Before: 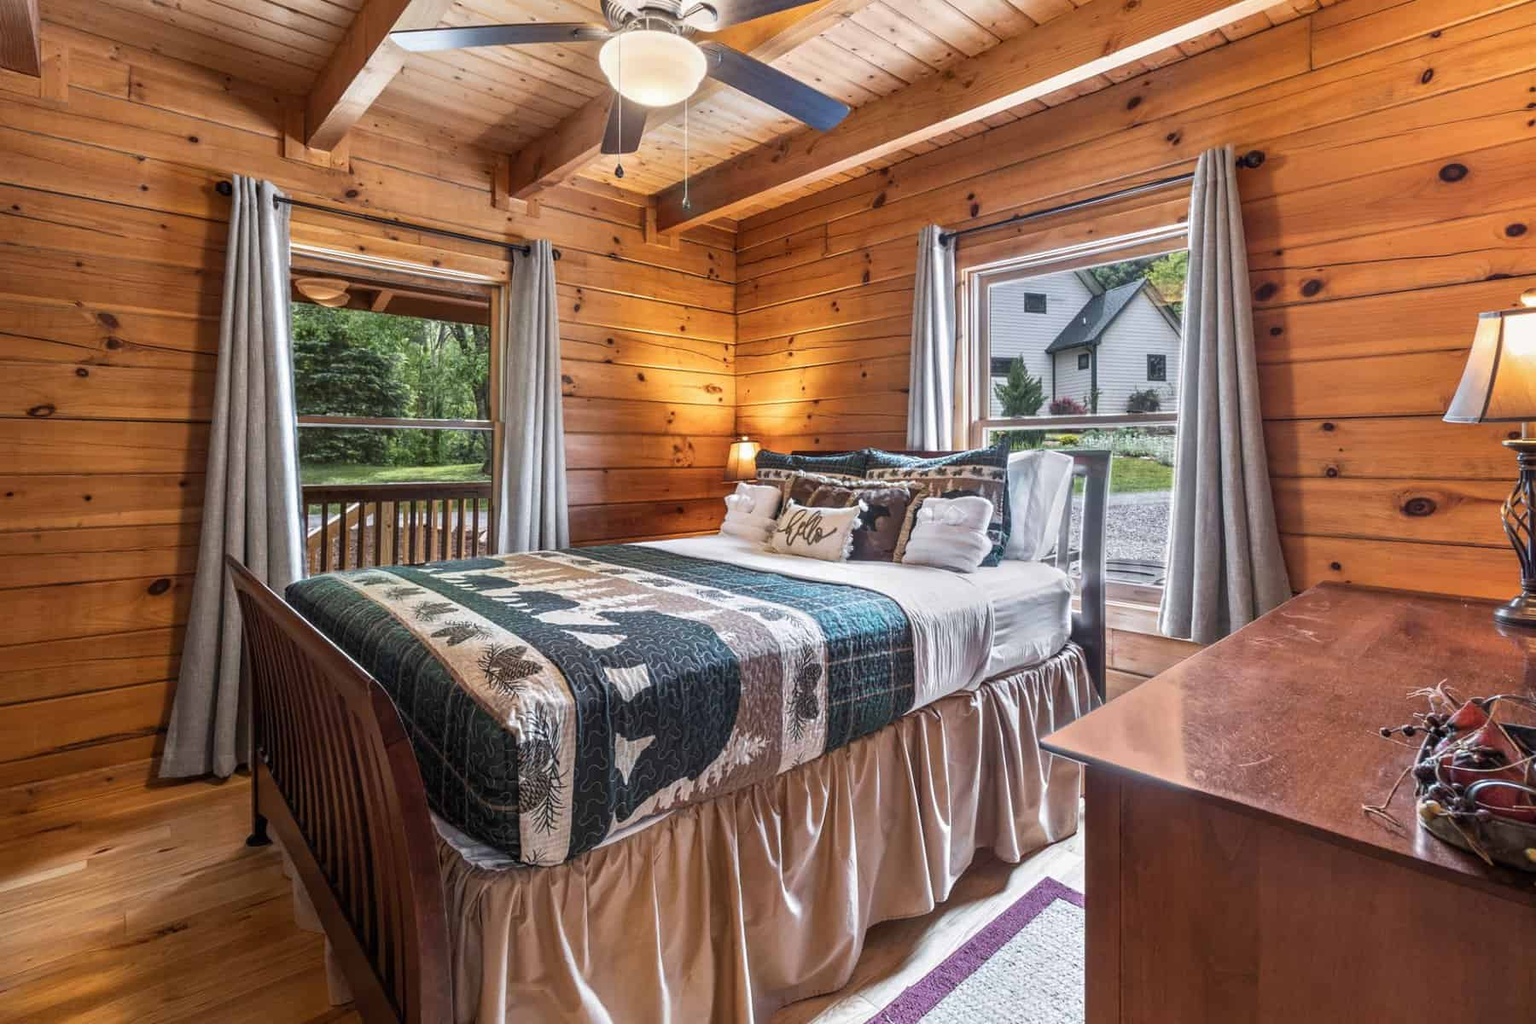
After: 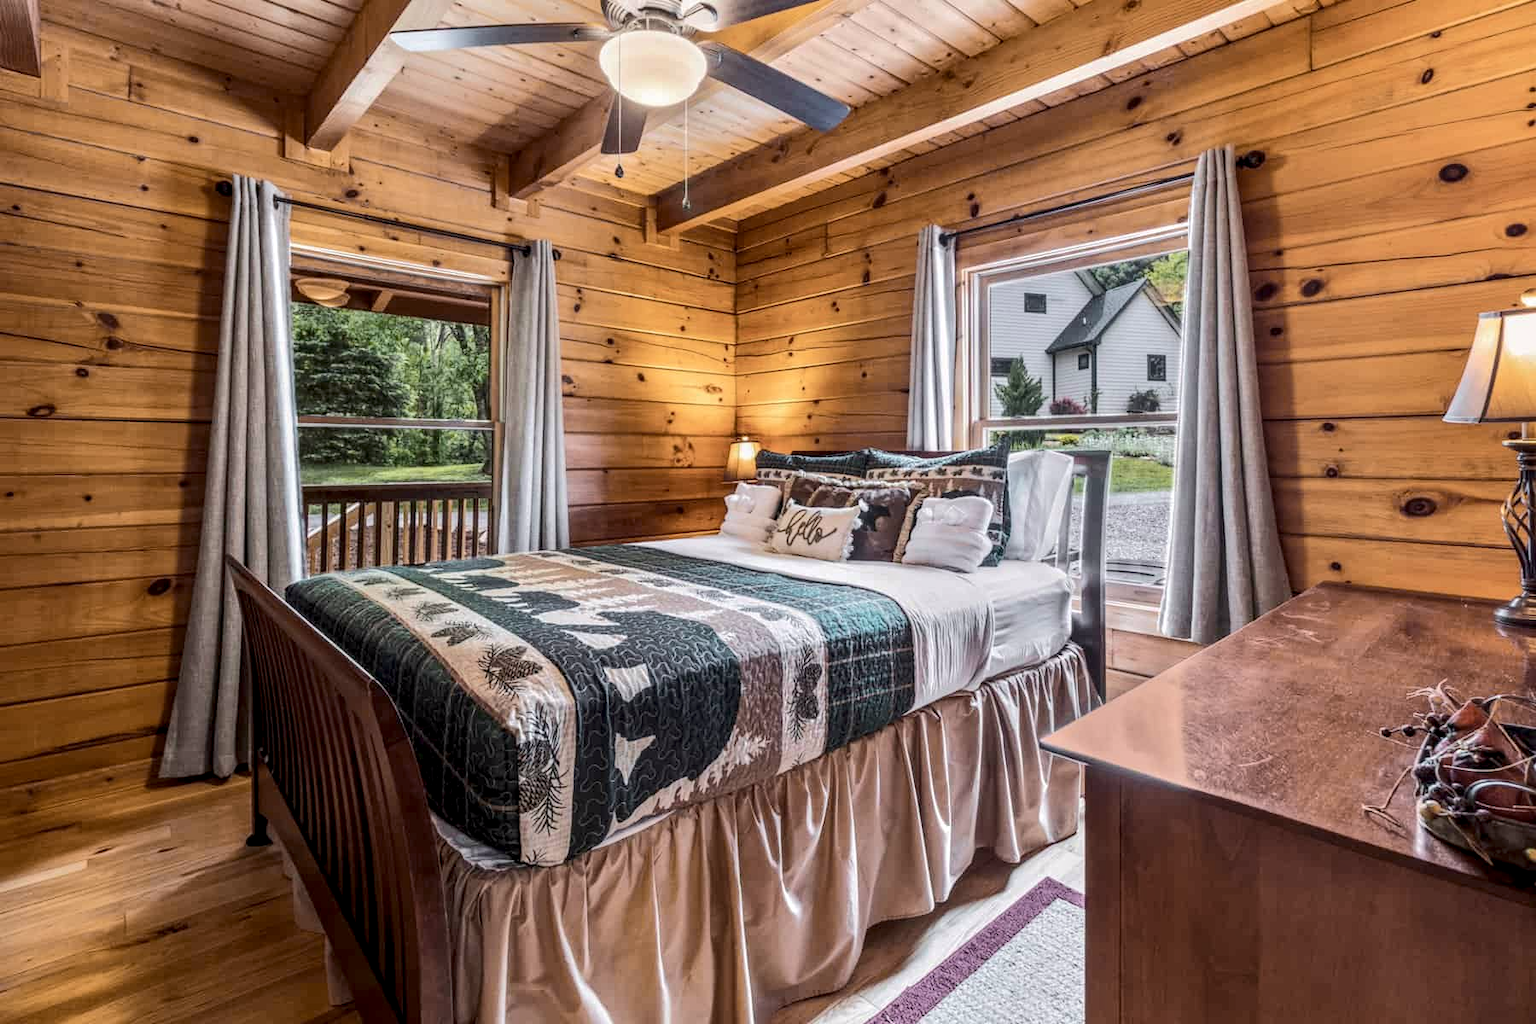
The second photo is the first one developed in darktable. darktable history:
tone curve: curves: ch0 [(0, 0) (0.052, 0.018) (0.236, 0.207) (0.41, 0.417) (0.485, 0.518) (0.54, 0.584) (0.625, 0.666) (0.845, 0.828) (0.994, 0.964)]; ch1 [(0, 0) (0.136, 0.146) (0.317, 0.34) (0.382, 0.408) (0.434, 0.441) (0.472, 0.479) (0.498, 0.501) (0.557, 0.558) (0.616, 0.59) (0.739, 0.7) (1, 1)]; ch2 [(0, 0) (0.352, 0.403) (0.447, 0.466) (0.482, 0.482) (0.528, 0.526) (0.586, 0.577) (0.618, 0.621) (0.785, 0.747) (1, 1)], color space Lab, independent channels, preserve colors none
local contrast: on, module defaults
